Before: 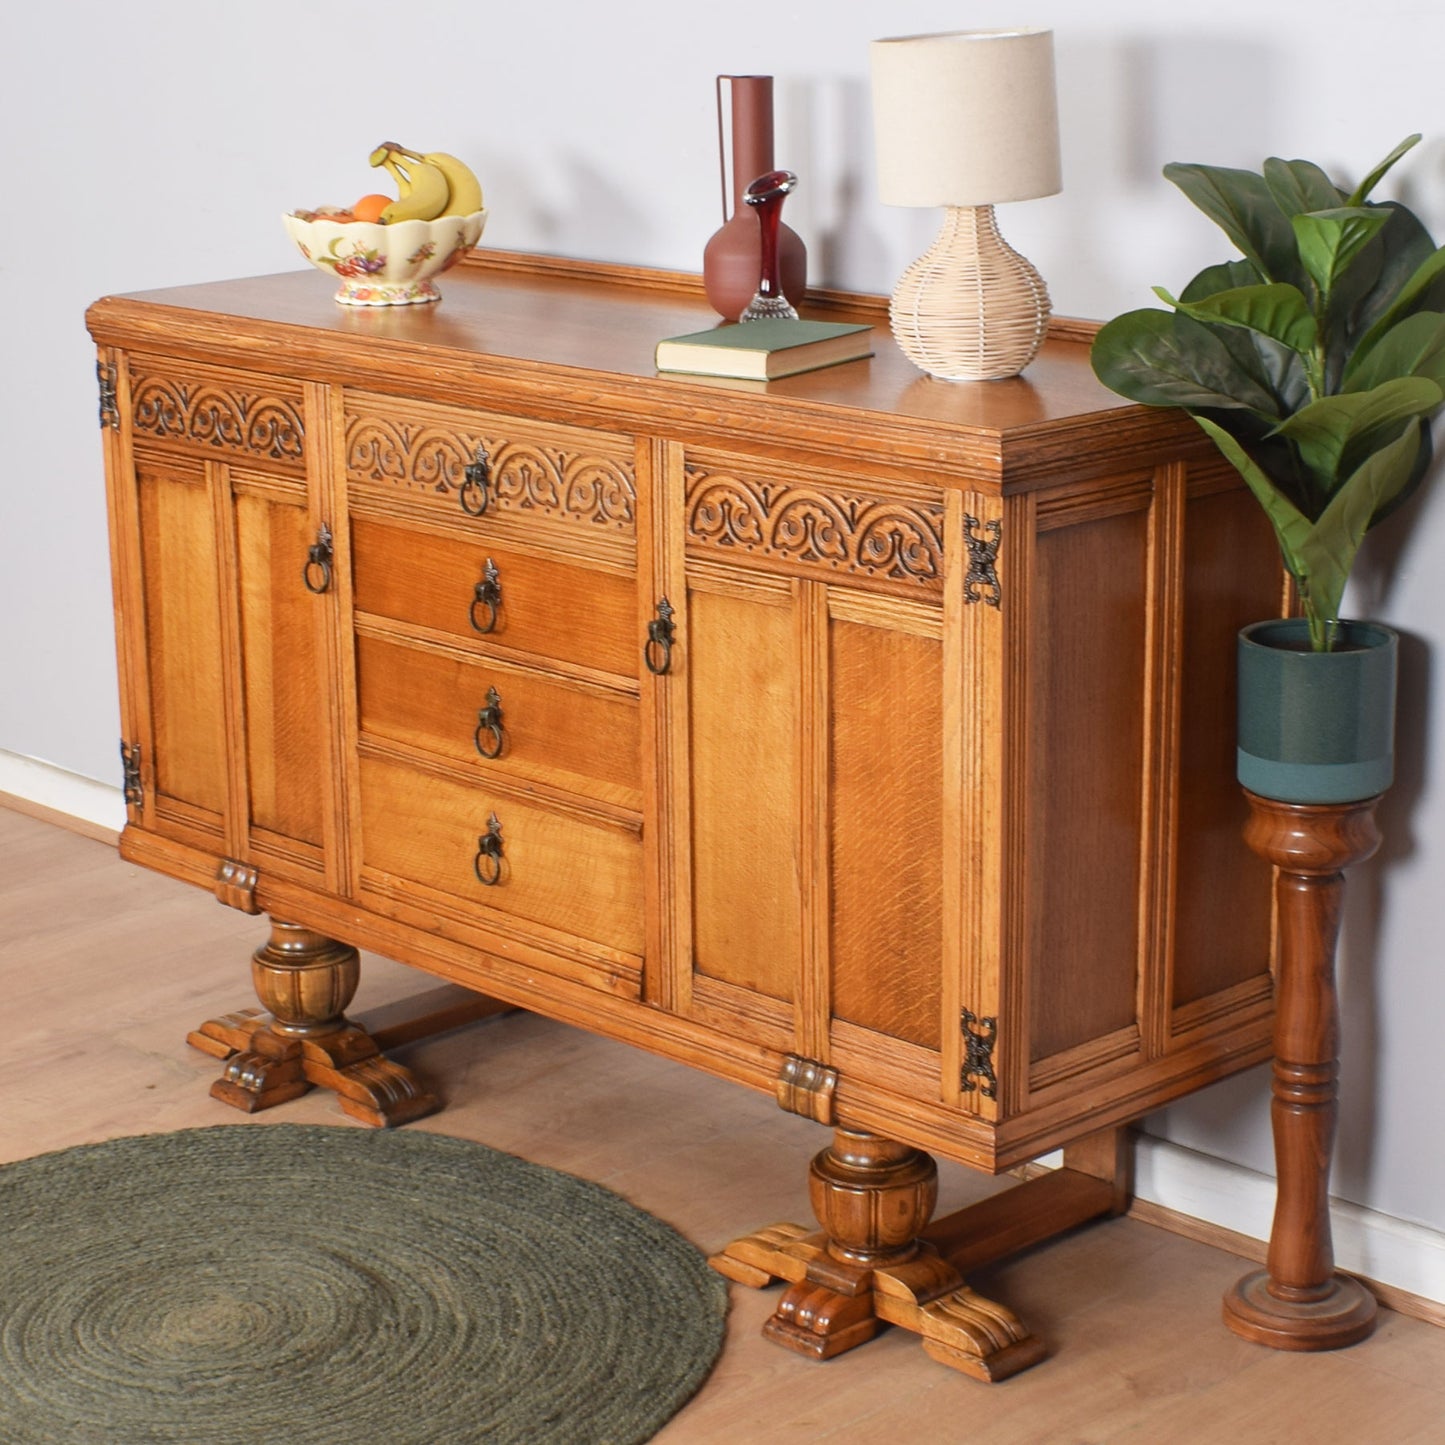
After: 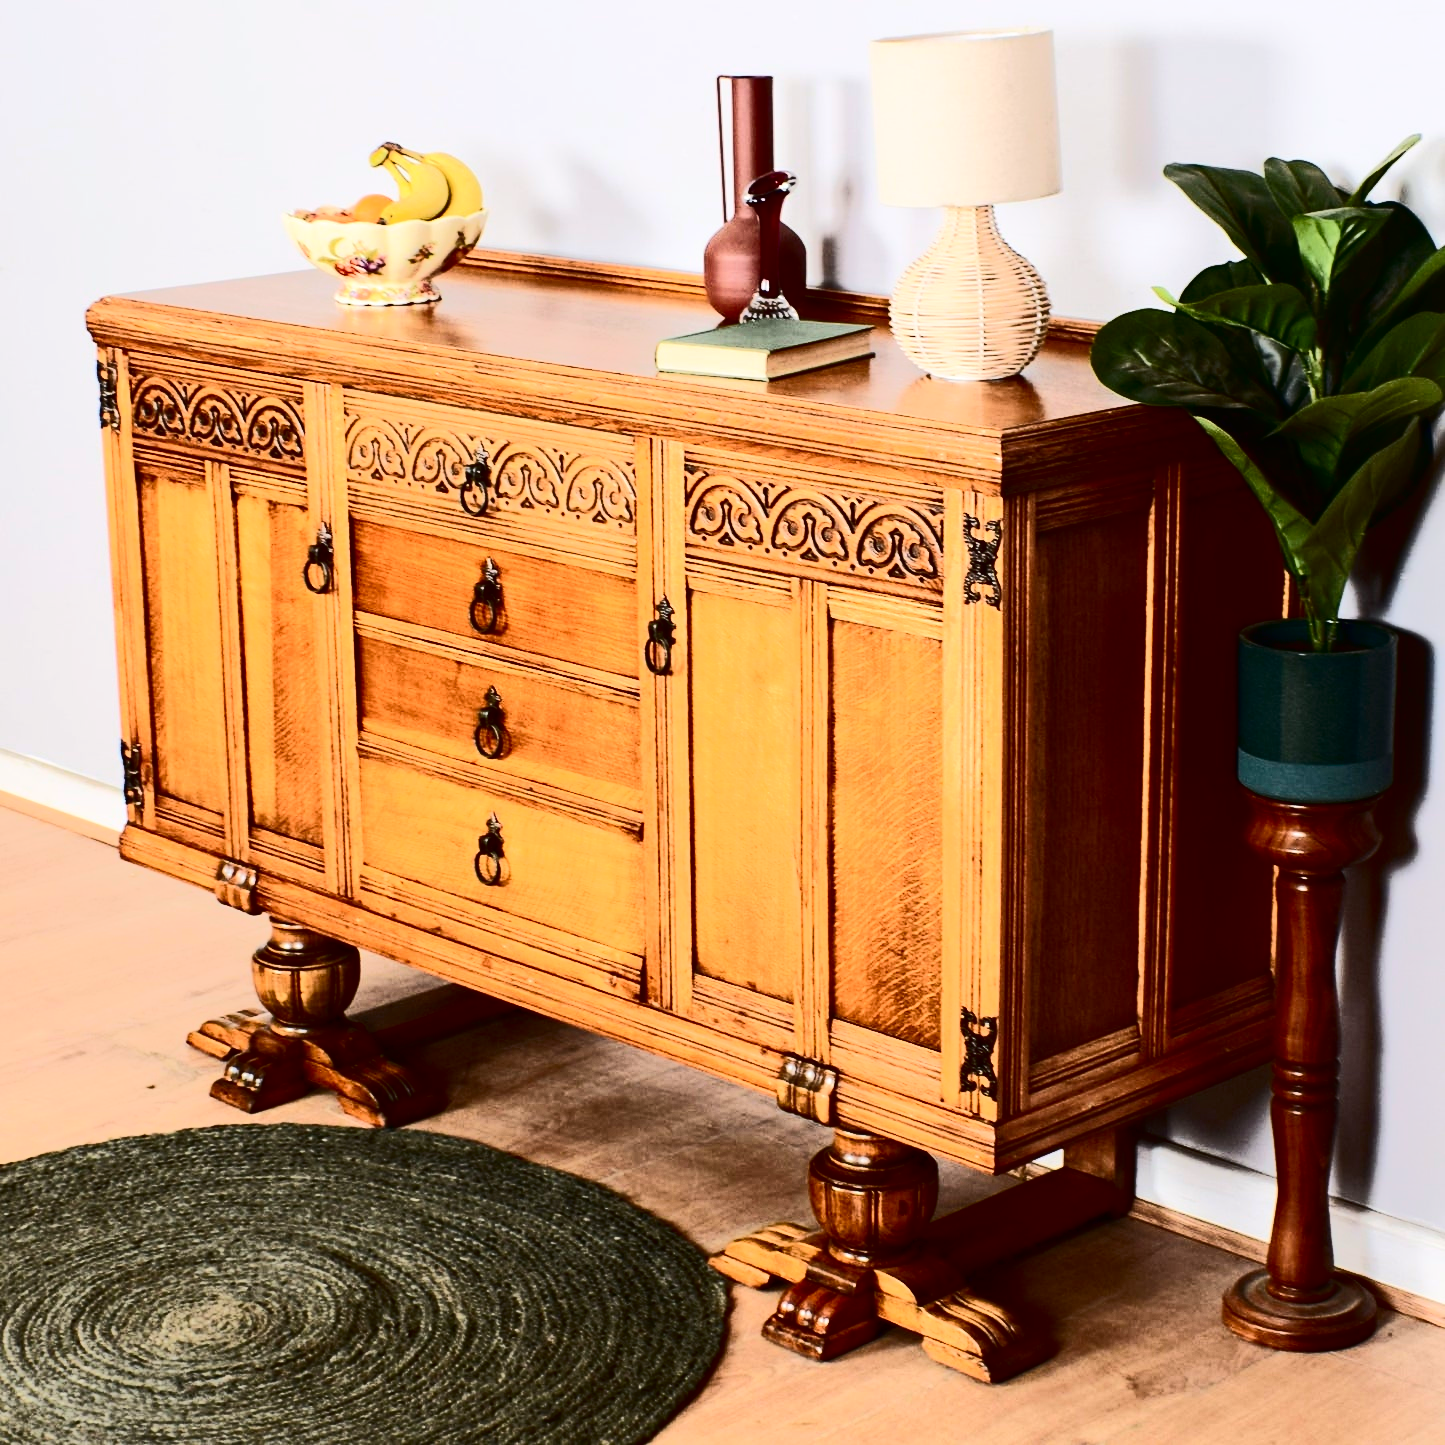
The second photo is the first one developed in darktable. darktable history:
haze removal: compatibility mode true, adaptive false
color balance rgb: perceptual saturation grading › global saturation -1.253%
tone curve: curves: ch0 [(0, 0) (0.003, 0.005) (0.011, 0.007) (0.025, 0.009) (0.044, 0.013) (0.069, 0.017) (0.1, 0.02) (0.136, 0.029) (0.177, 0.052) (0.224, 0.086) (0.277, 0.129) (0.335, 0.188) (0.399, 0.256) (0.468, 0.361) (0.543, 0.526) (0.623, 0.696) (0.709, 0.784) (0.801, 0.85) (0.898, 0.882) (1, 1)], color space Lab, independent channels, preserve colors none
contrast brightness saturation: contrast 0.402, brightness 0.096, saturation 0.205
